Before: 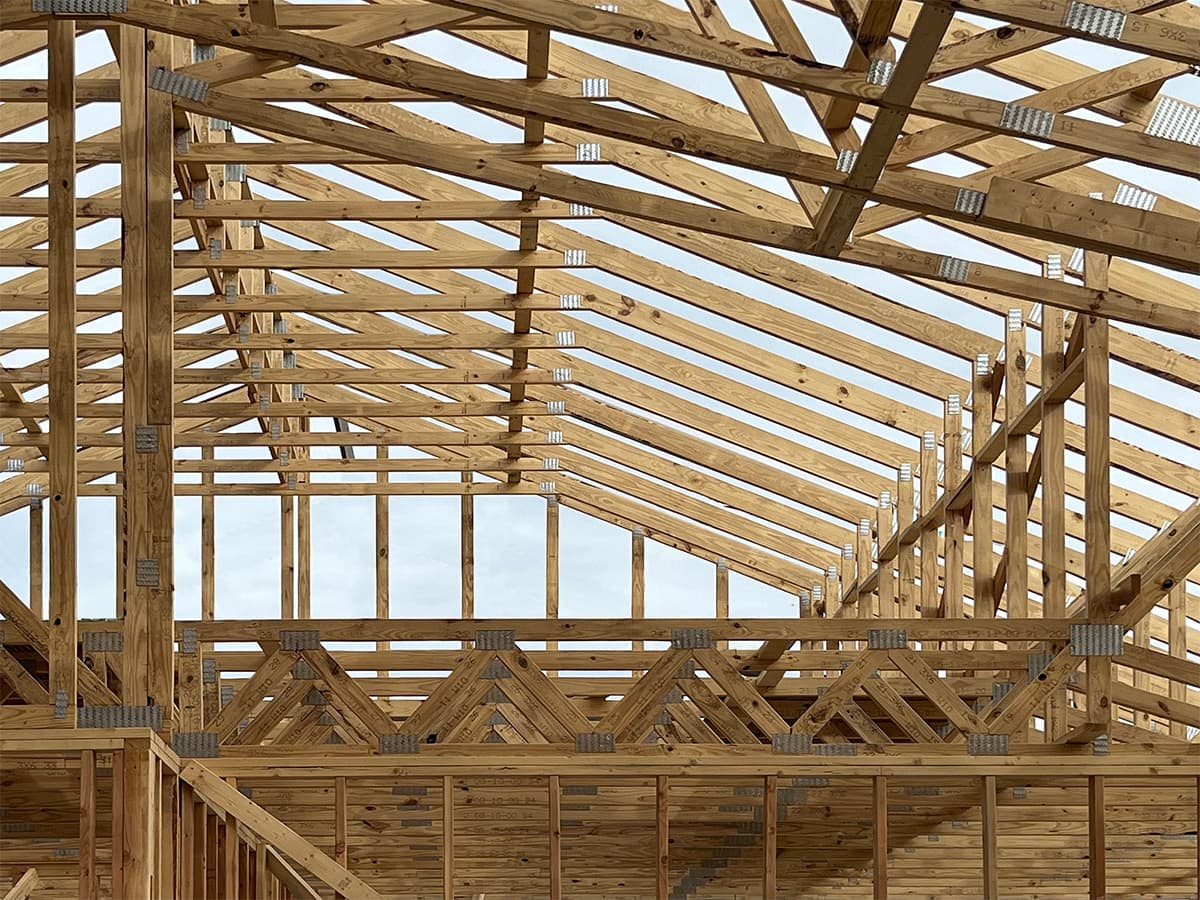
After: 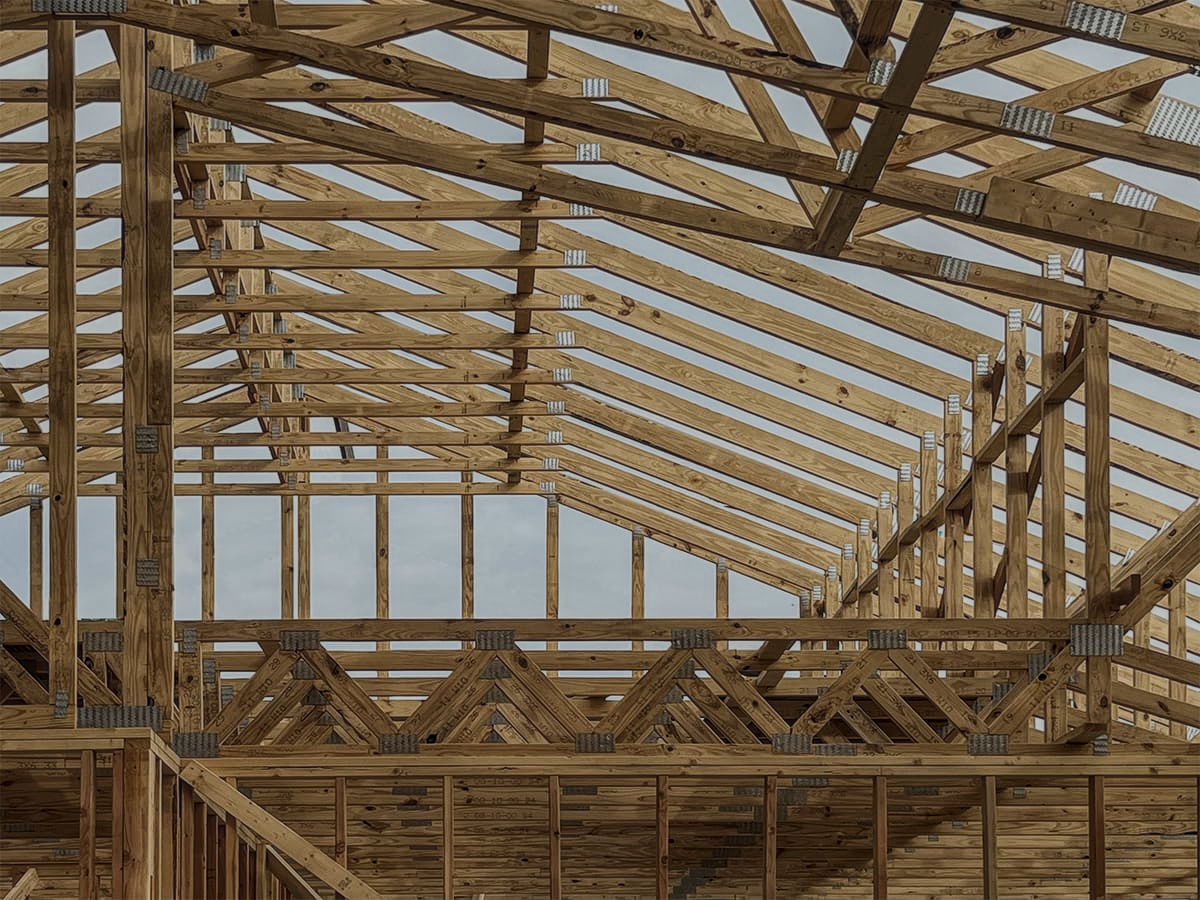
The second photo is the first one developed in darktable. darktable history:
local contrast: highlights 74%, shadows 55%, detail 176%, midtone range 0.207
exposure: black level correction -0.015, exposure -0.5 EV, compensate highlight preservation false
filmic rgb: black relative exposure -16 EV, white relative exposure 4.97 EV, hardness 6.25
contrast brightness saturation: brightness -0.09
